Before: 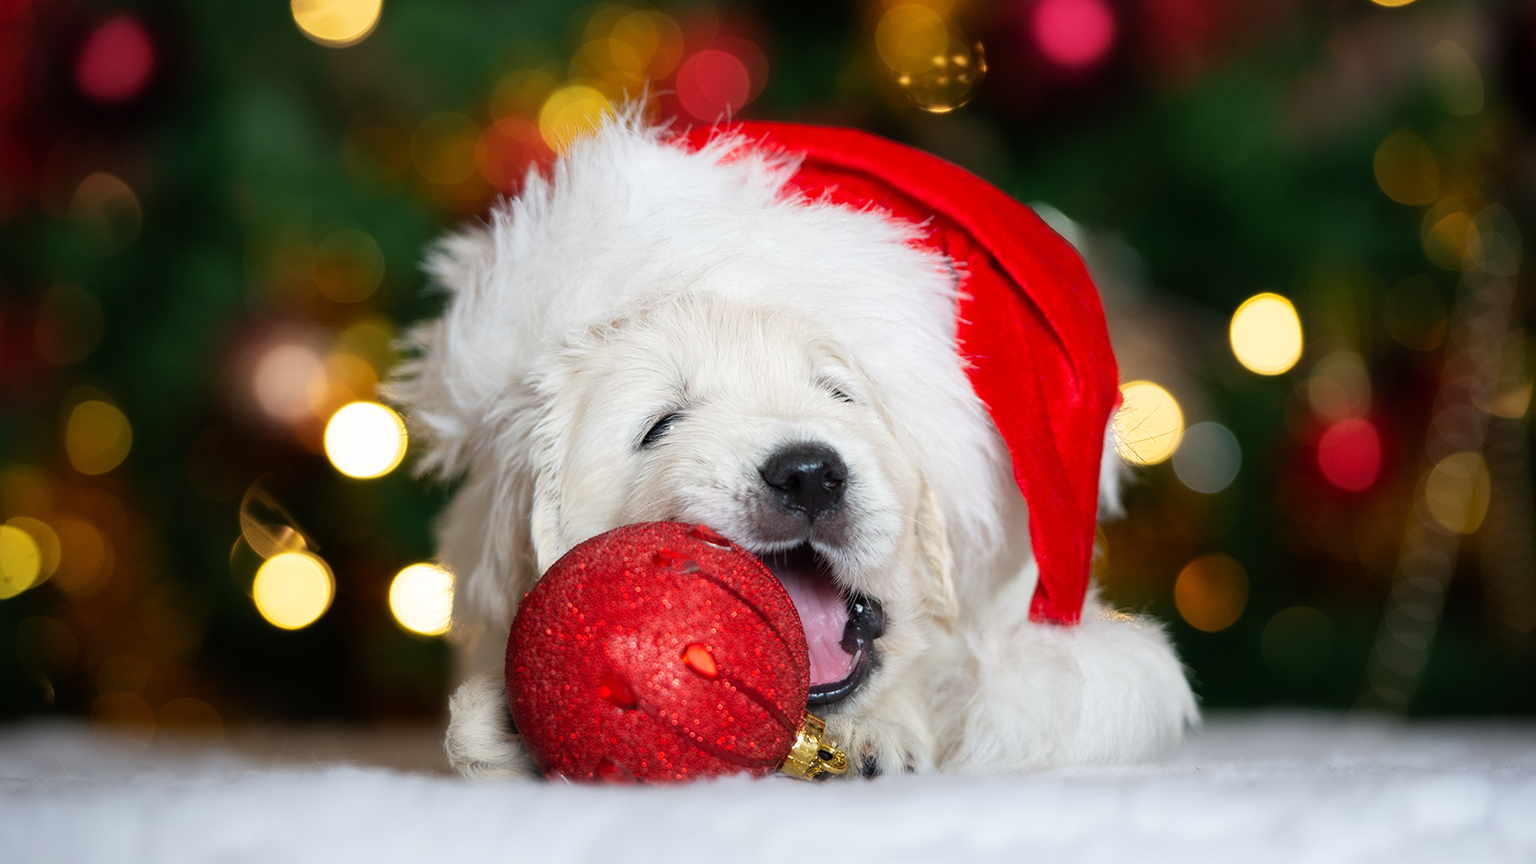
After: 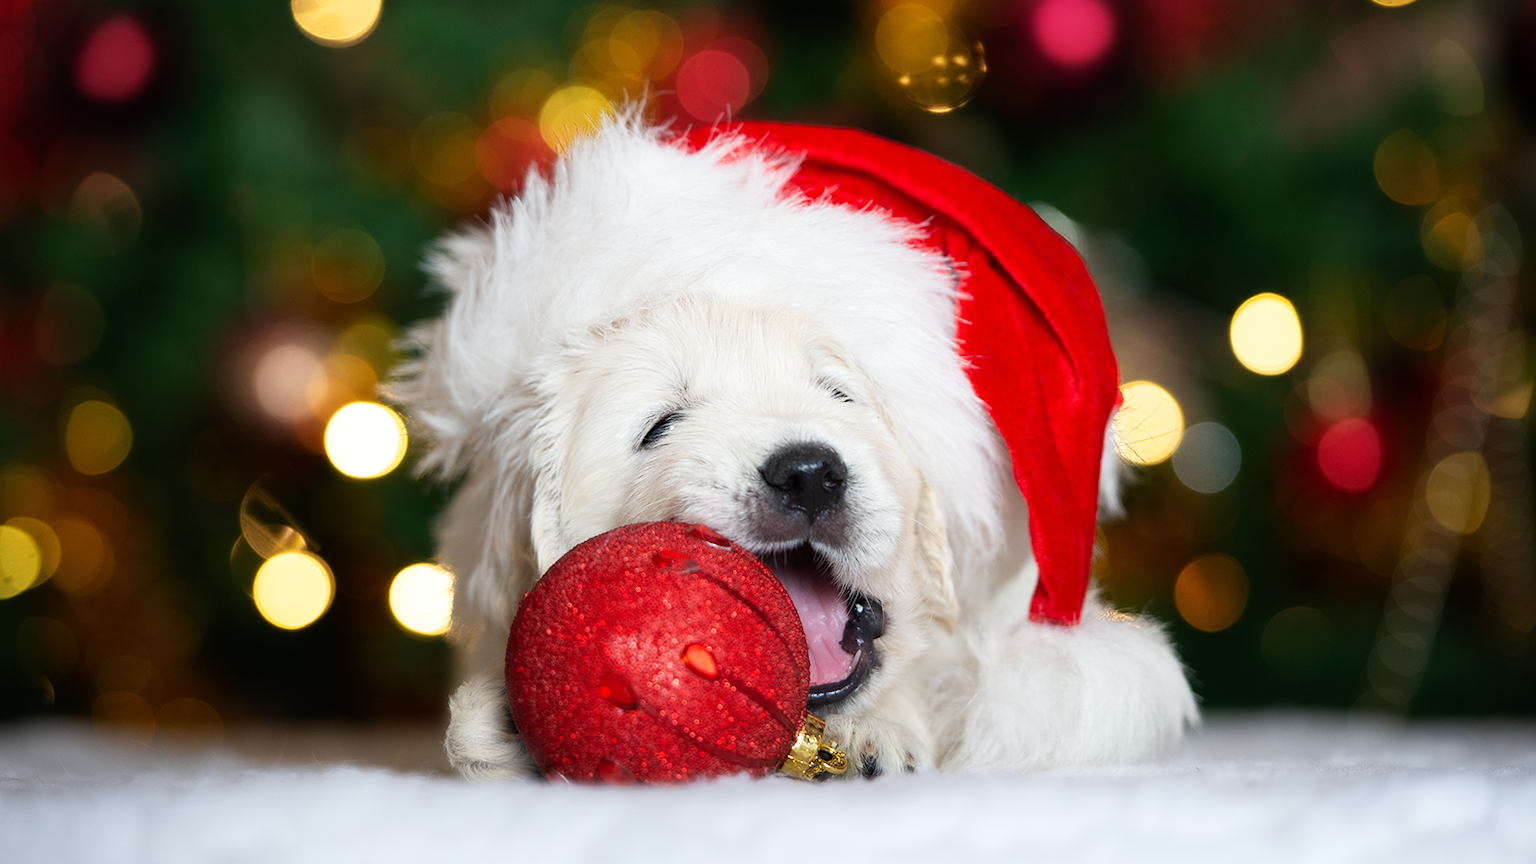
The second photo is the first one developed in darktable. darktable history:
tone equalizer: -8 EV 0.045 EV, edges refinement/feathering 500, mask exposure compensation -1.57 EV, preserve details no
shadows and highlights: shadows 0.602, highlights 40.11
